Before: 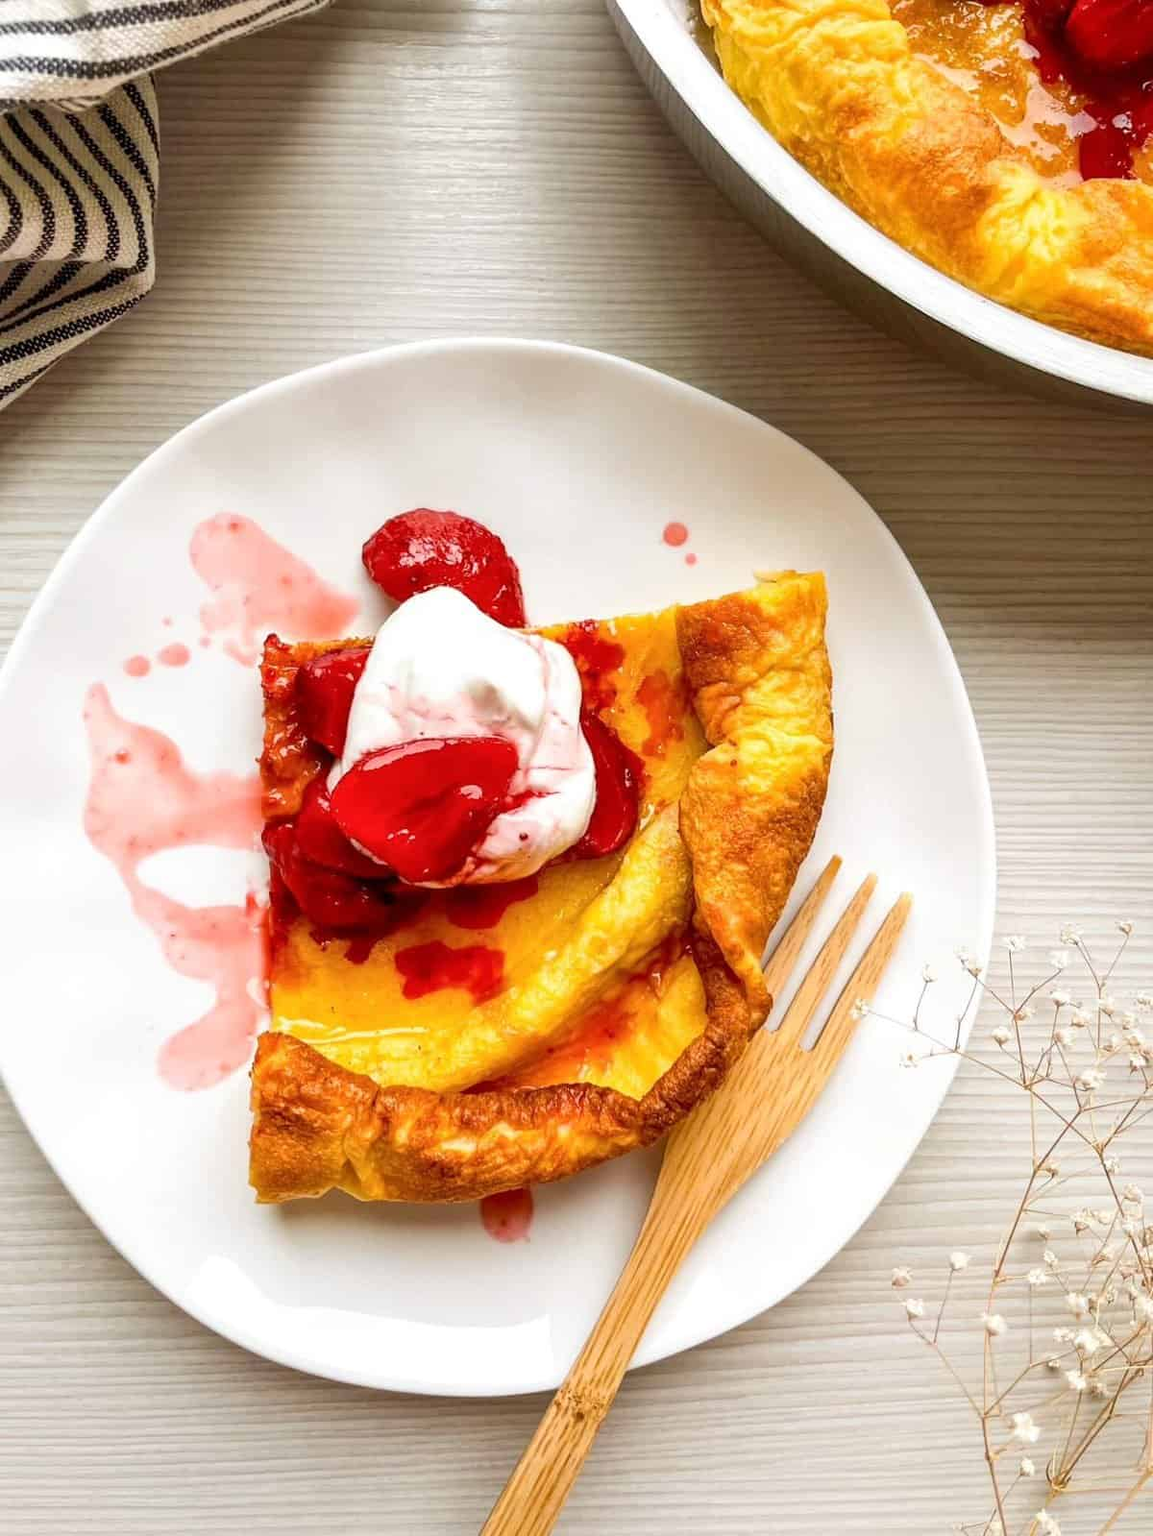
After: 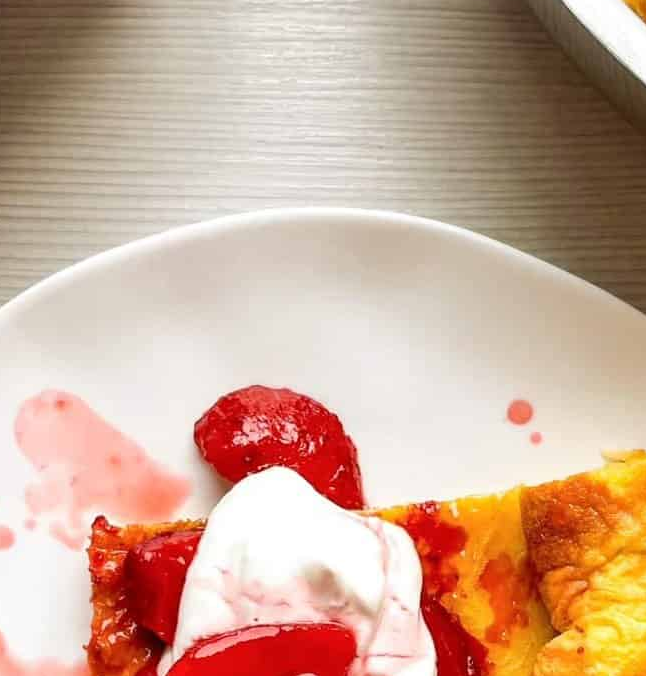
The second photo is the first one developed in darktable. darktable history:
rotate and perspective: automatic cropping off
crop: left 15.306%, top 9.065%, right 30.789%, bottom 48.638%
